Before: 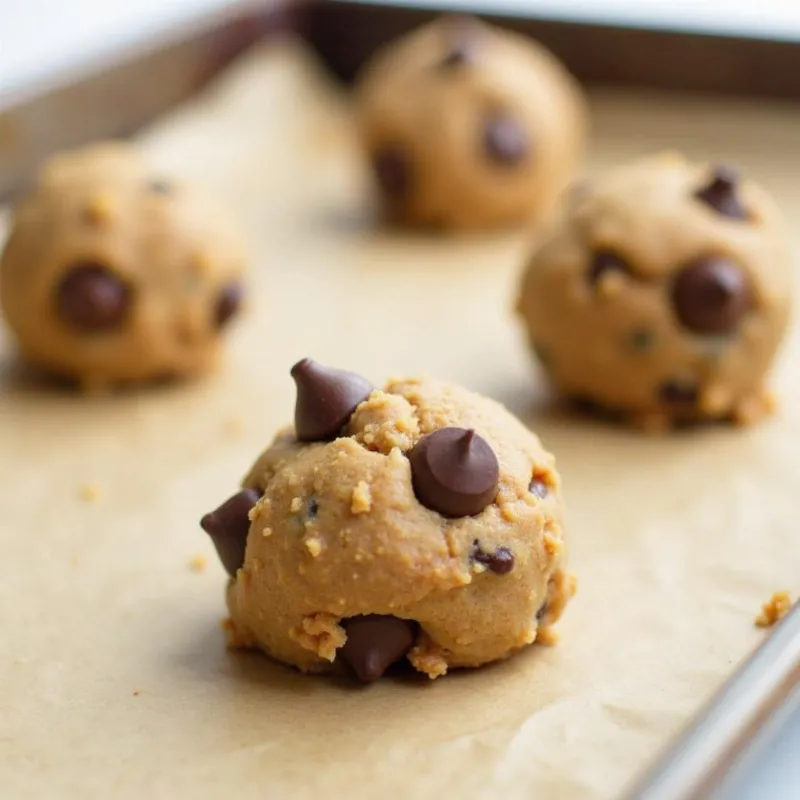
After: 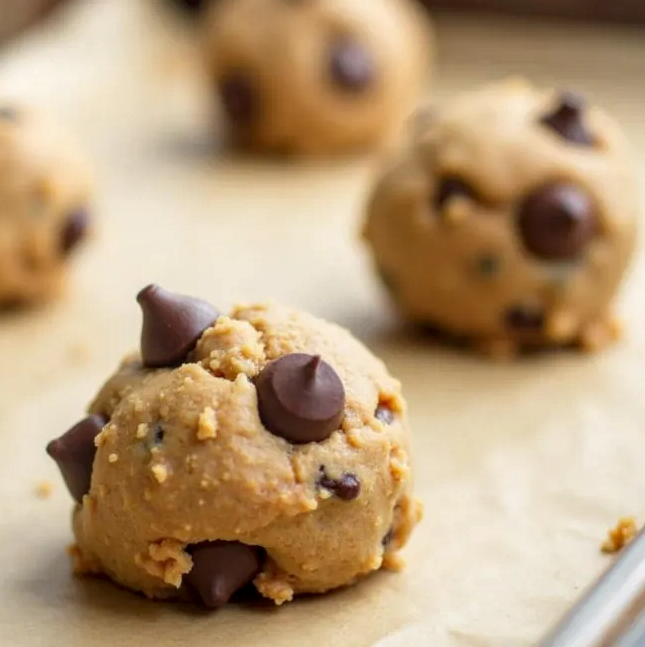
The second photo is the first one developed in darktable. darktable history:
levels: levels [0, 0.498, 0.996]
local contrast: on, module defaults
crop: left 19.261%, top 9.364%, bottom 9.66%
